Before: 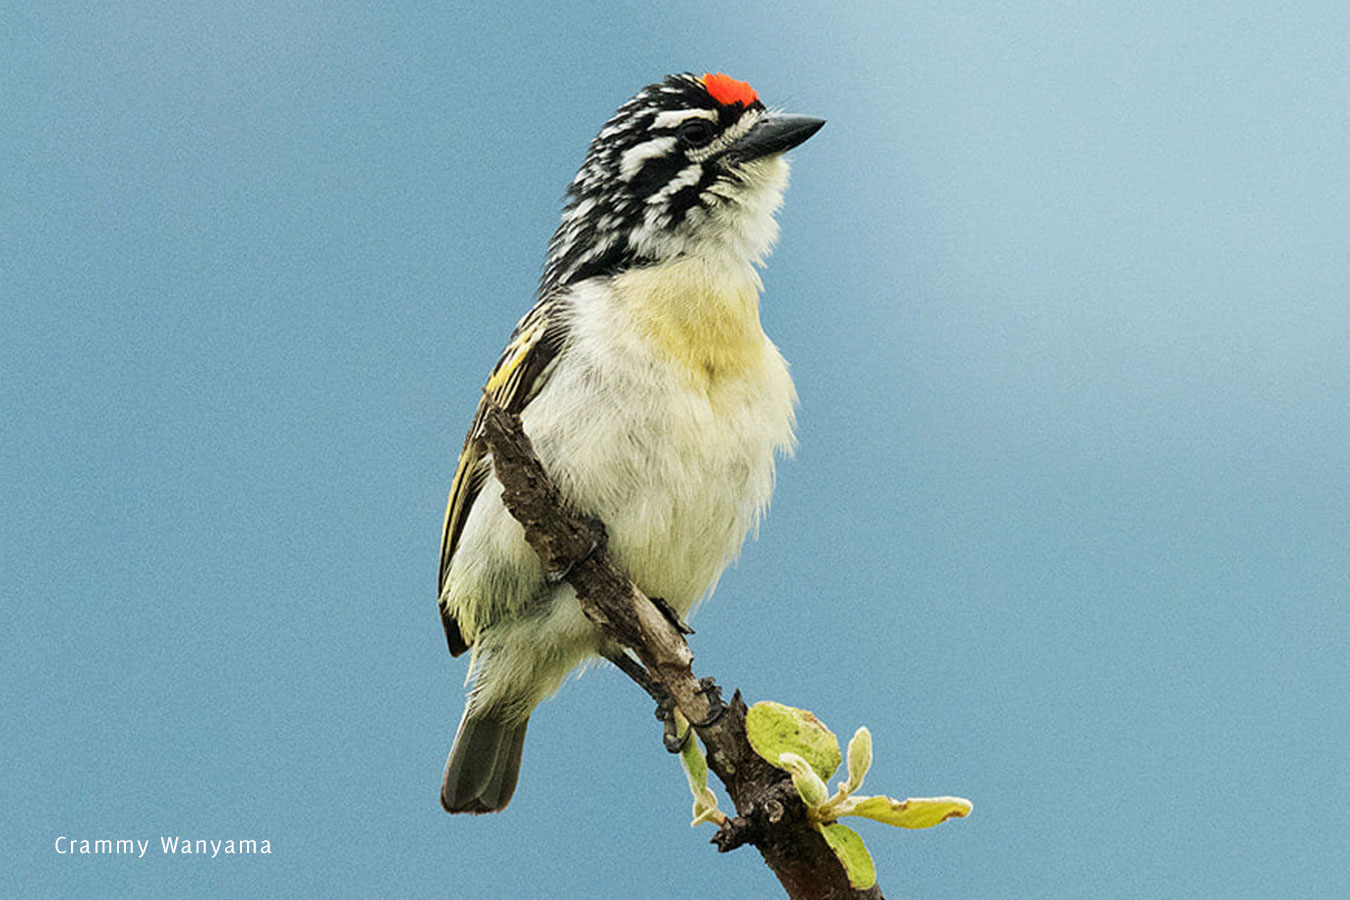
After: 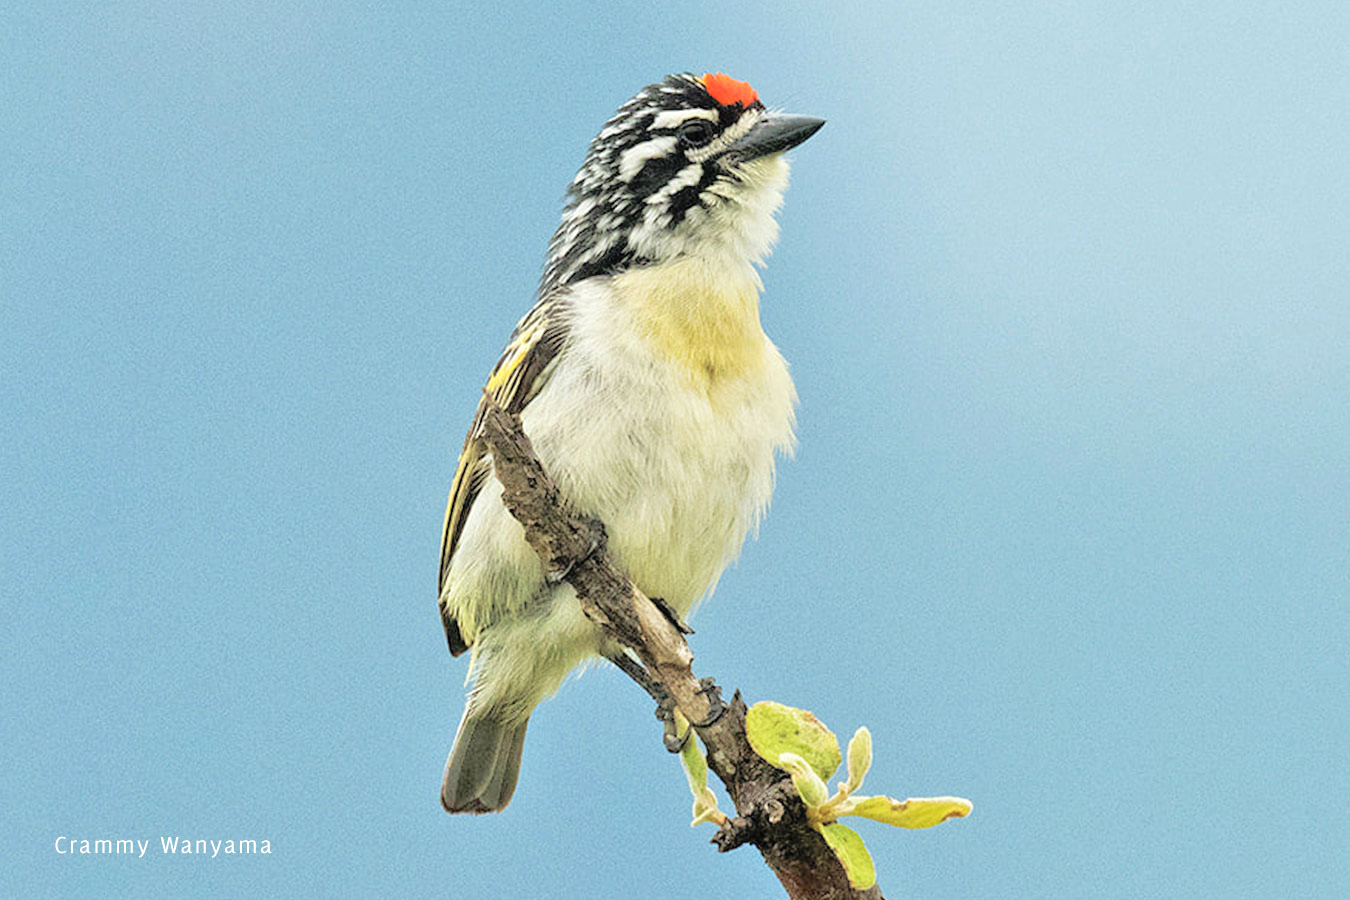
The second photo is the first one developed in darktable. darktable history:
contrast brightness saturation: brightness 0.15
tone equalizer: -7 EV 0.15 EV, -6 EV 0.6 EV, -5 EV 1.15 EV, -4 EV 1.33 EV, -3 EV 1.15 EV, -2 EV 0.6 EV, -1 EV 0.15 EV, mask exposure compensation -0.5 EV
